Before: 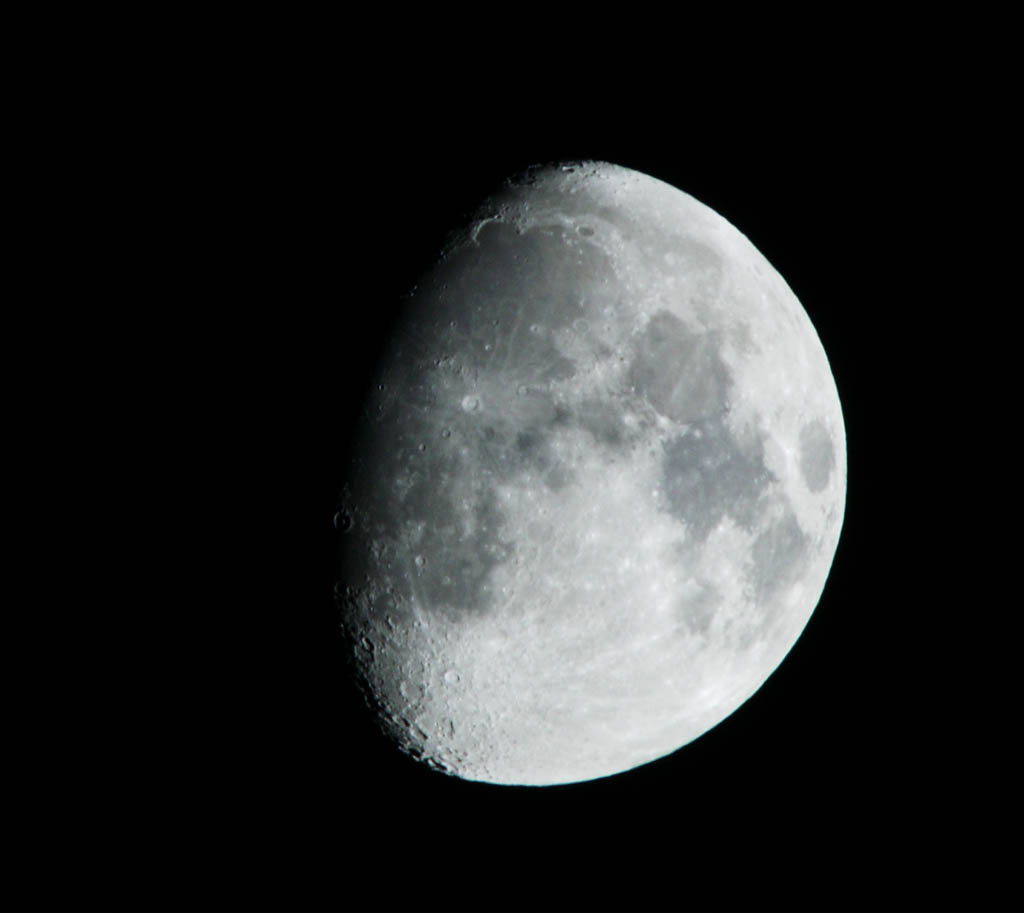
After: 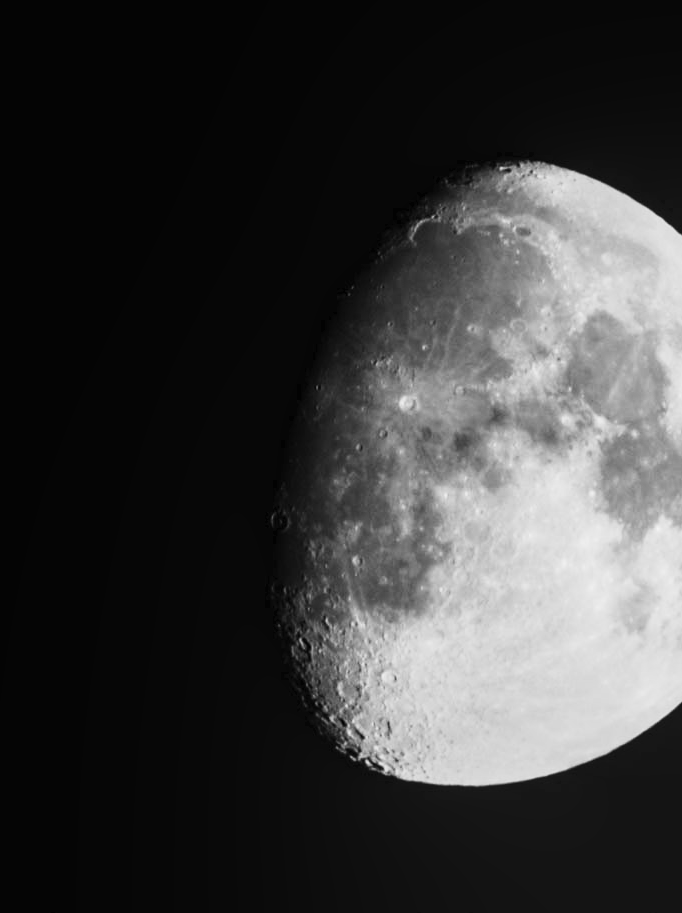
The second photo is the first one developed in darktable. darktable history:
tone curve: curves: ch0 [(0, 0) (0.003, 0.011) (0.011, 0.019) (0.025, 0.03) (0.044, 0.045) (0.069, 0.061) (0.1, 0.085) (0.136, 0.119) (0.177, 0.159) (0.224, 0.205) (0.277, 0.261) (0.335, 0.329) (0.399, 0.407) (0.468, 0.508) (0.543, 0.606) (0.623, 0.71) (0.709, 0.815) (0.801, 0.903) (0.898, 0.957) (1, 1)], preserve colors none
crop and rotate: left 6.218%, right 27.131%
color zones: curves: ch1 [(0, -0.394) (0.143, -0.394) (0.286, -0.394) (0.429, -0.392) (0.571, -0.391) (0.714, -0.391) (0.857, -0.391) (1, -0.394)]
local contrast: on, module defaults
